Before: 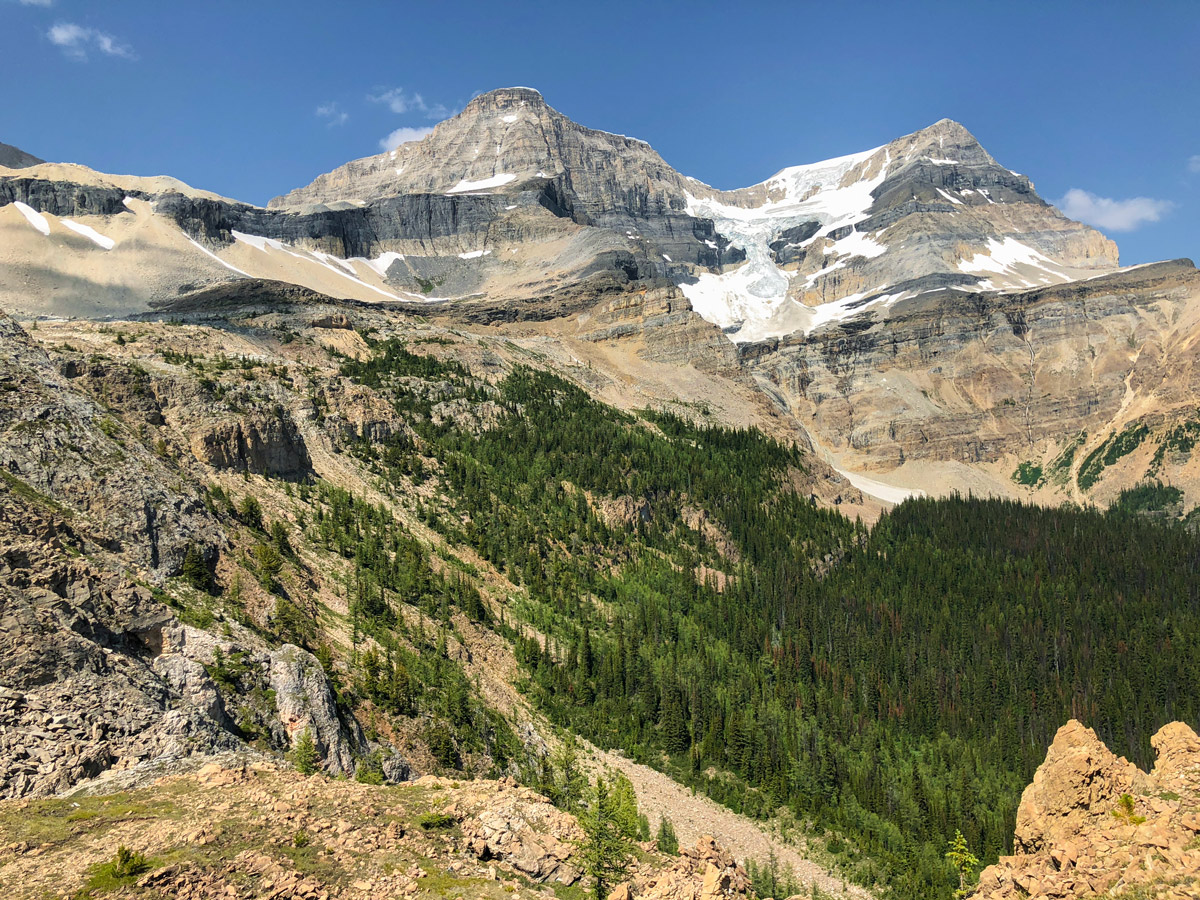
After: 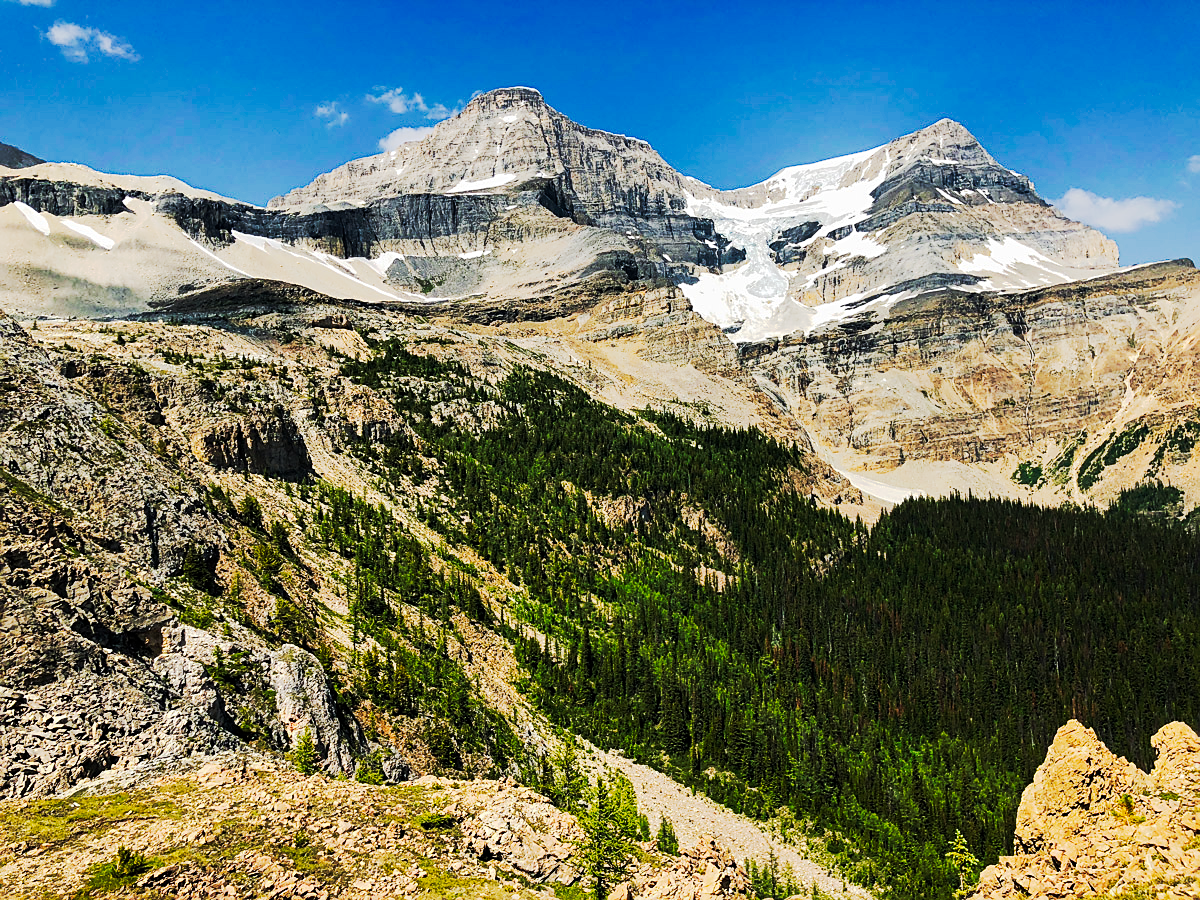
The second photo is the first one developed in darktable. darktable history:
tone curve: curves: ch0 [(0, 0) (0.003, 0.002) (0.011, 0.002) (0.025, 0.002) (0.044, 0.007) (0.069, 0.014) (0.1, 0.026) (0.136, 0.04) (0.177, 0.061) (0.224, 0.1) (0.277, 0.151) (0.335, 0.198) (0.399, 0.272) (0.468, 0.387) (0.543, 0.553) (0.623, 0.716) (0.709, 0.8) (0.801, 0.855) (0.898, 0.897) (1, 1)], preserve colors none
sharpen: on, module defaults
